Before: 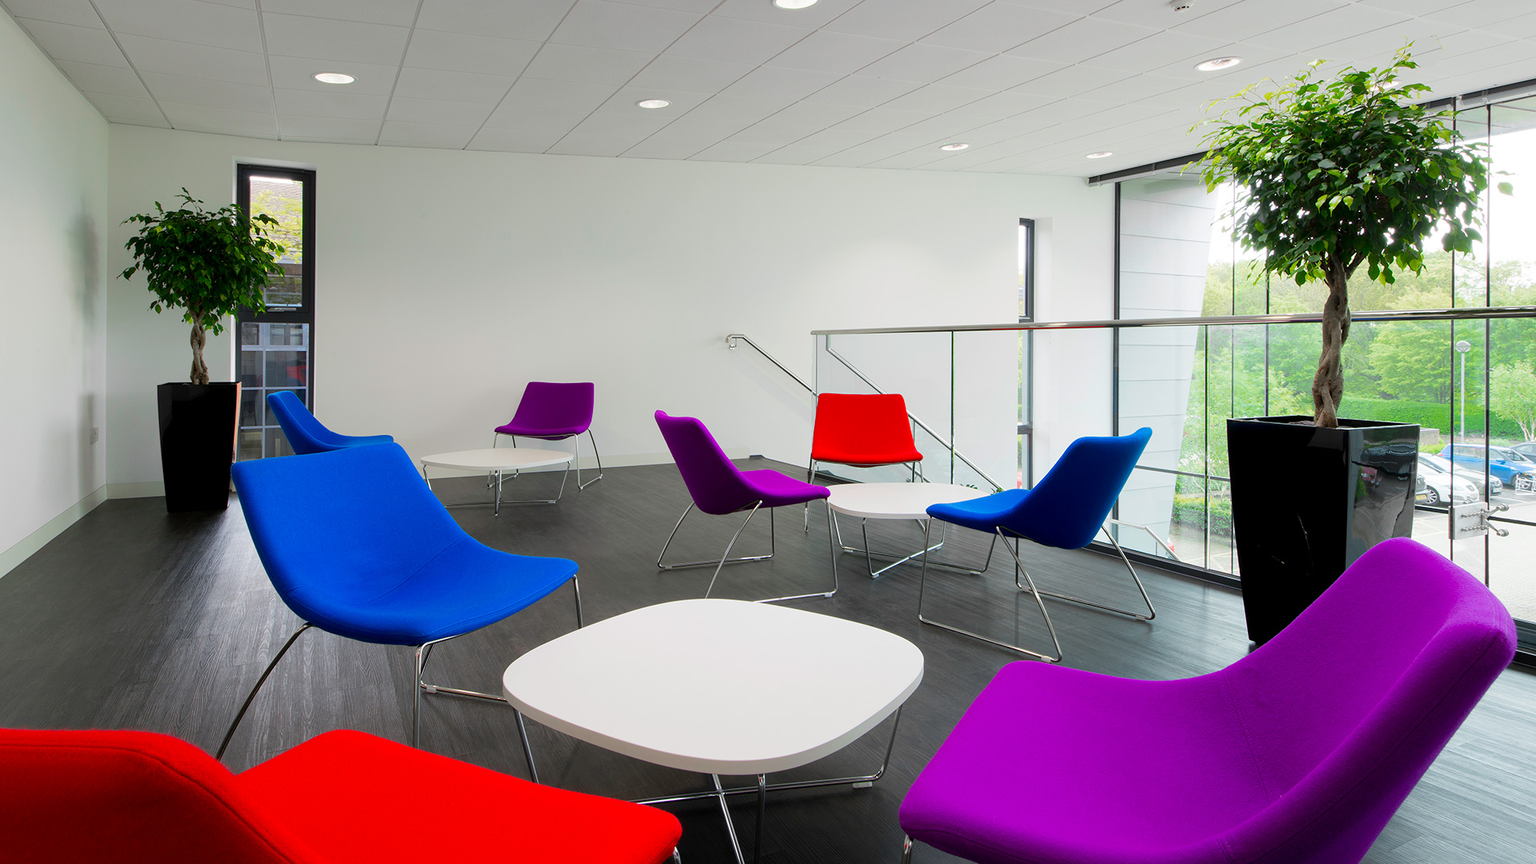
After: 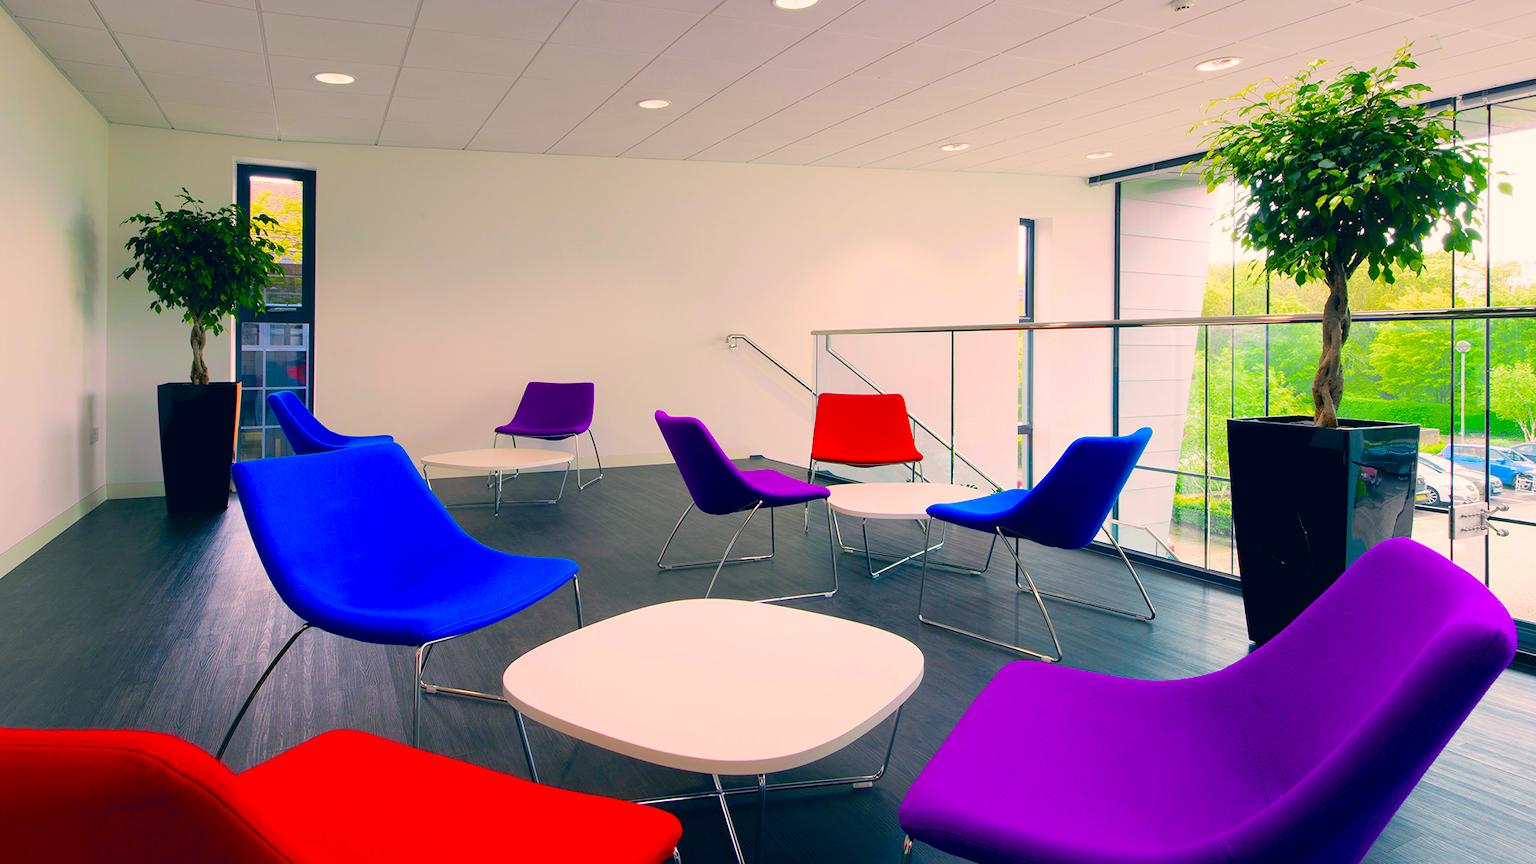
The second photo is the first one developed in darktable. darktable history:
velvia: strength 32%, mid-tones bias 0.2
color balance rgb: linear chroma grading › global chroma 15%, perceptual saturation grading › global saturation 30%
color correction: highlights a* 10.32, highlights b* 14.66, shadows a* -9.59, shadows b* -15.02
white balance: red 1.009, blue 1.027
